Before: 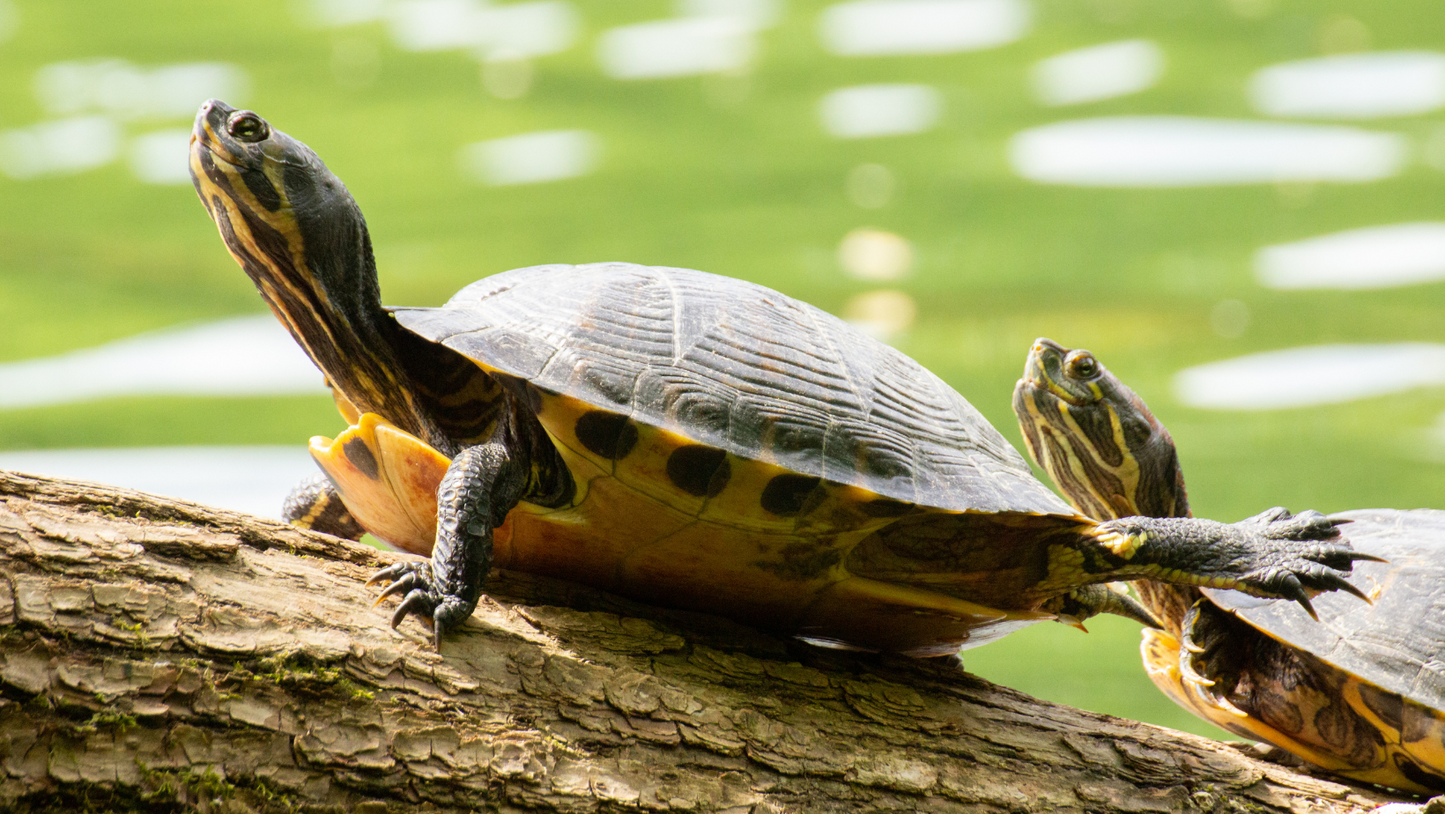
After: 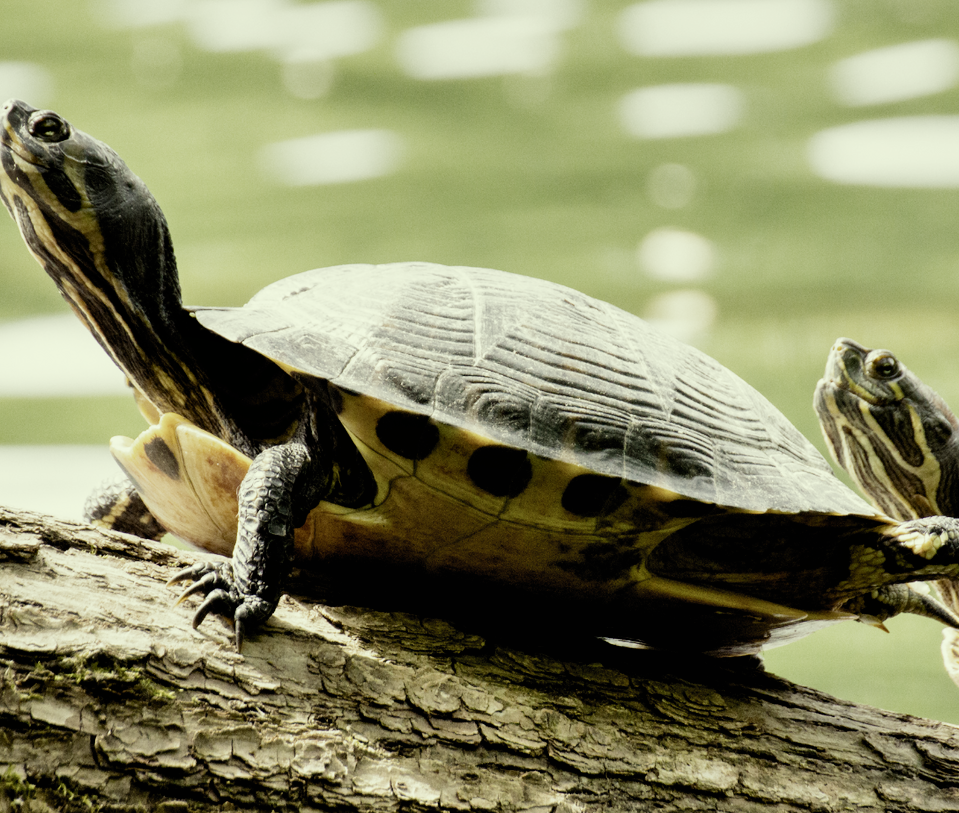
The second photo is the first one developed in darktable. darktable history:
color correction: highlights a* -5.78, highlights b* 10.75
tone equalizer: mask exposure compensation -0.504 EV
shadows and highlights: low approximation 0.01, soften with gaussian
filmic rgb: black relative exposure -5.01 EV, white relative exposure 3.19 EV, threshold 2.97 EV, hardness 3.43, contrast 1.203, highlights saturation mix -29.07%, preserve chrominance no, color science v5 (2021), iterations of high-quality reconstruction 0, enable highlight reconstruction true
crop and rotate: left 13.812%, right 19.78%
color balance rgb: highlights gain › chroma 2.025%, highlights gain › hue 64.26°, perceptual saturation grading › global saturation 0.575%, perceptual brilliance grading › highlights 8.464%, perceptual brilliance grading › mid-tones 3.212%, perceptual brilliance grading › shadows 1.352%, saturation formula JzAzBz (2021)
exposure: compensate highlight preservation false
